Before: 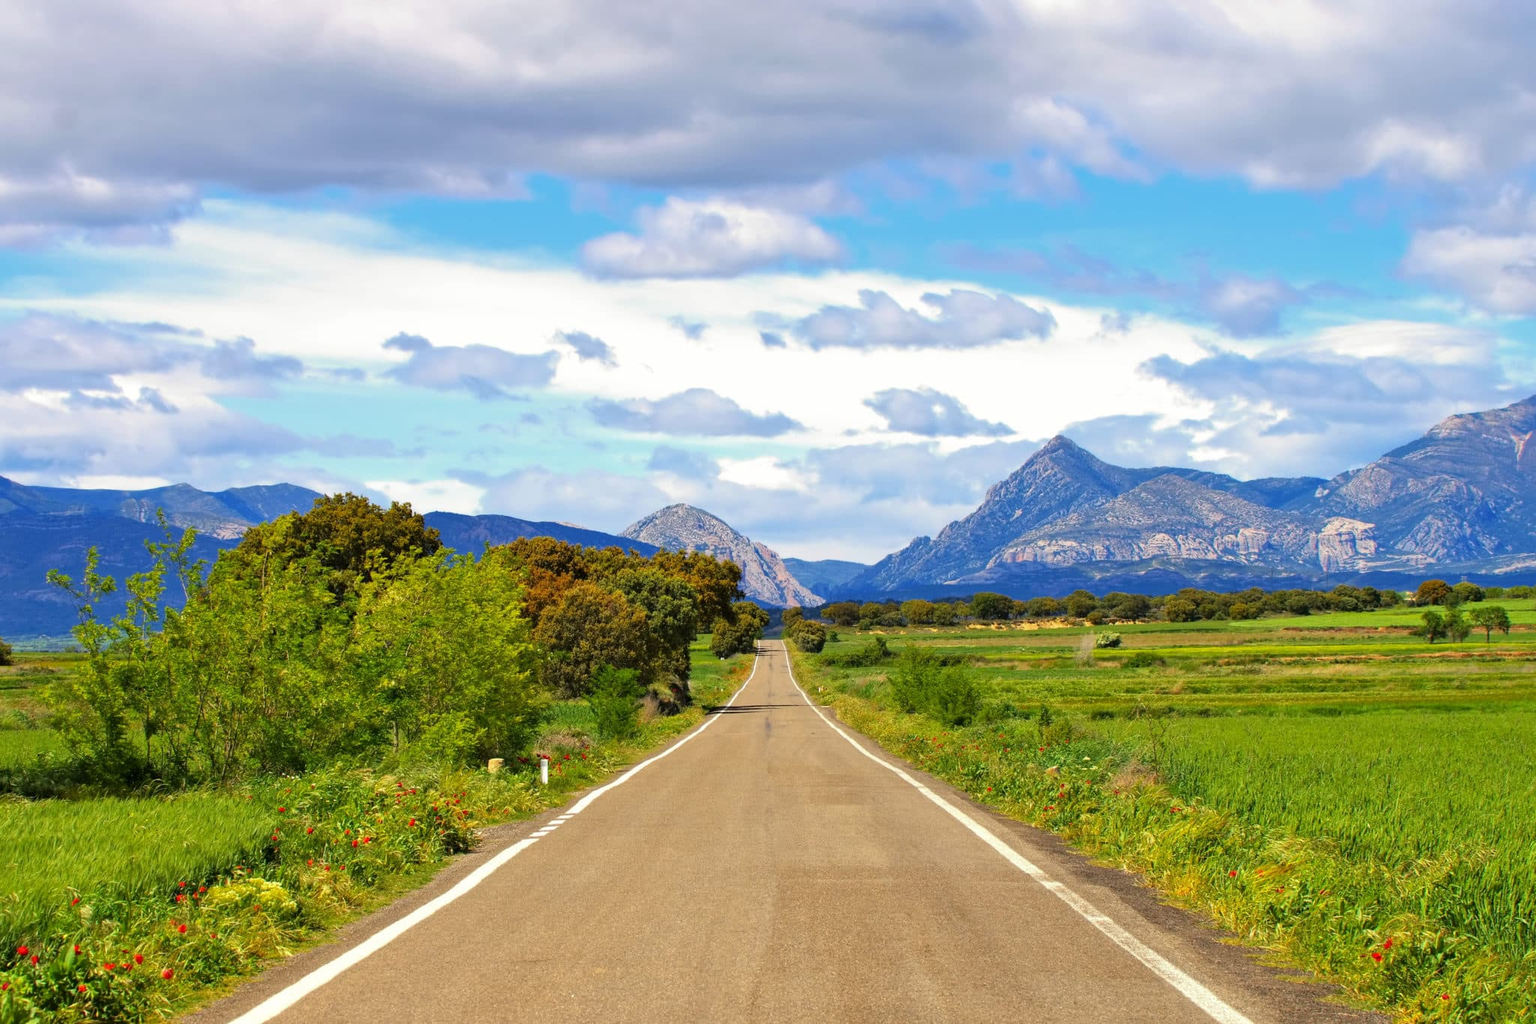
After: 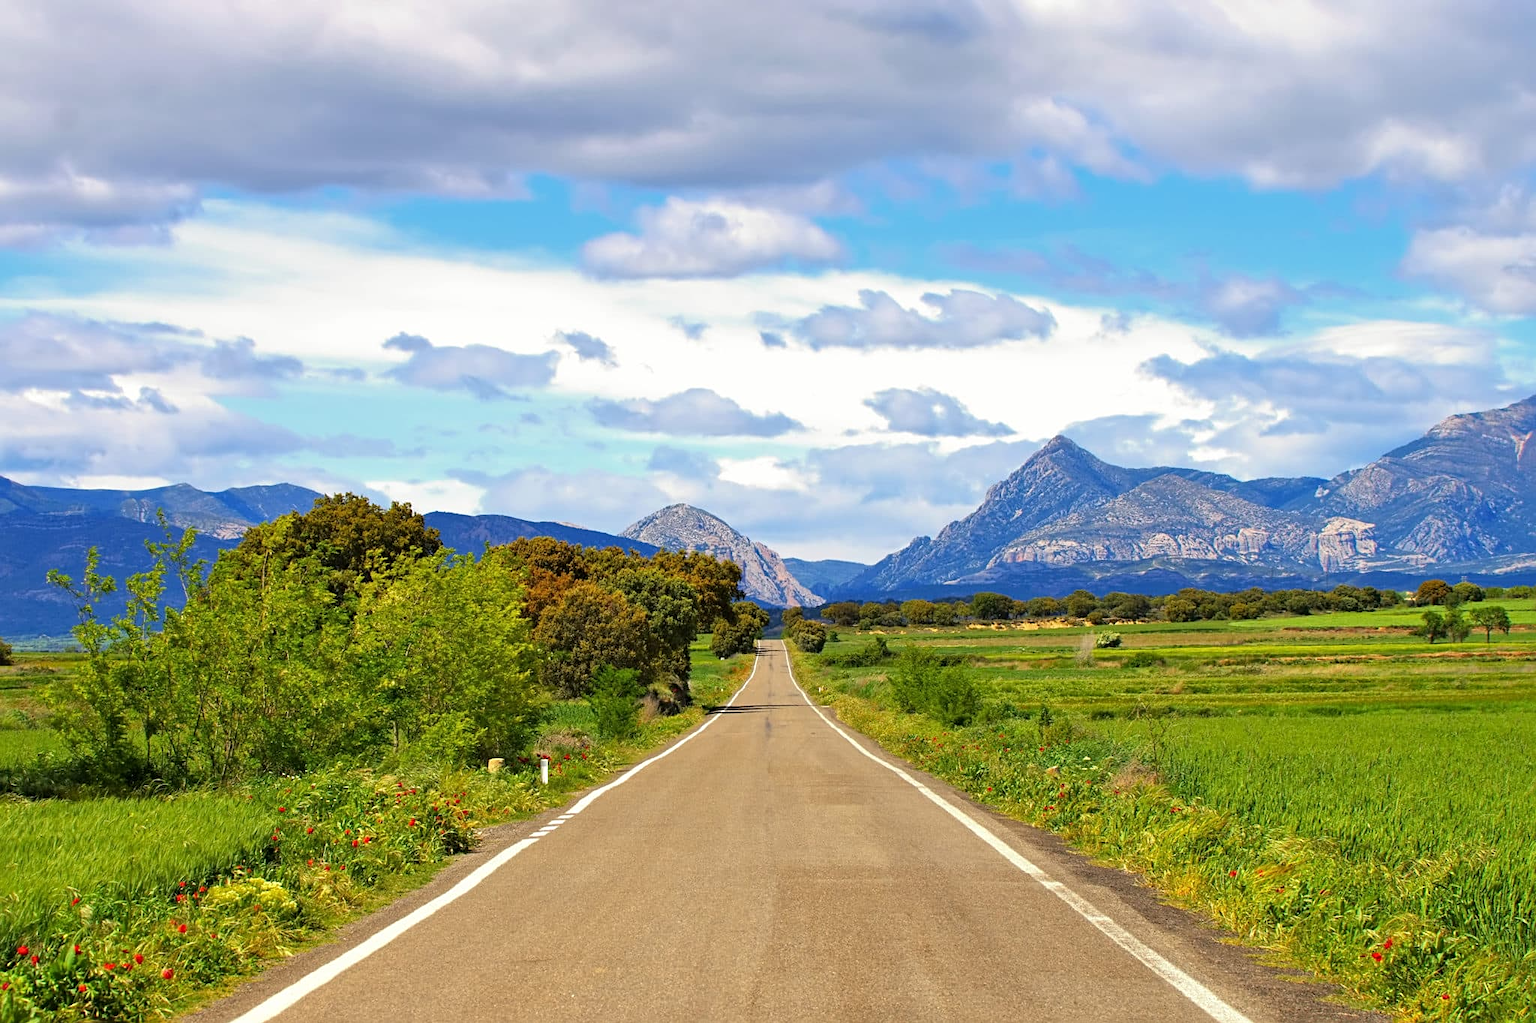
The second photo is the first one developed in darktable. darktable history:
sharpen: radius 2.529, amount 0.323
white balance: red 1, blue 1
